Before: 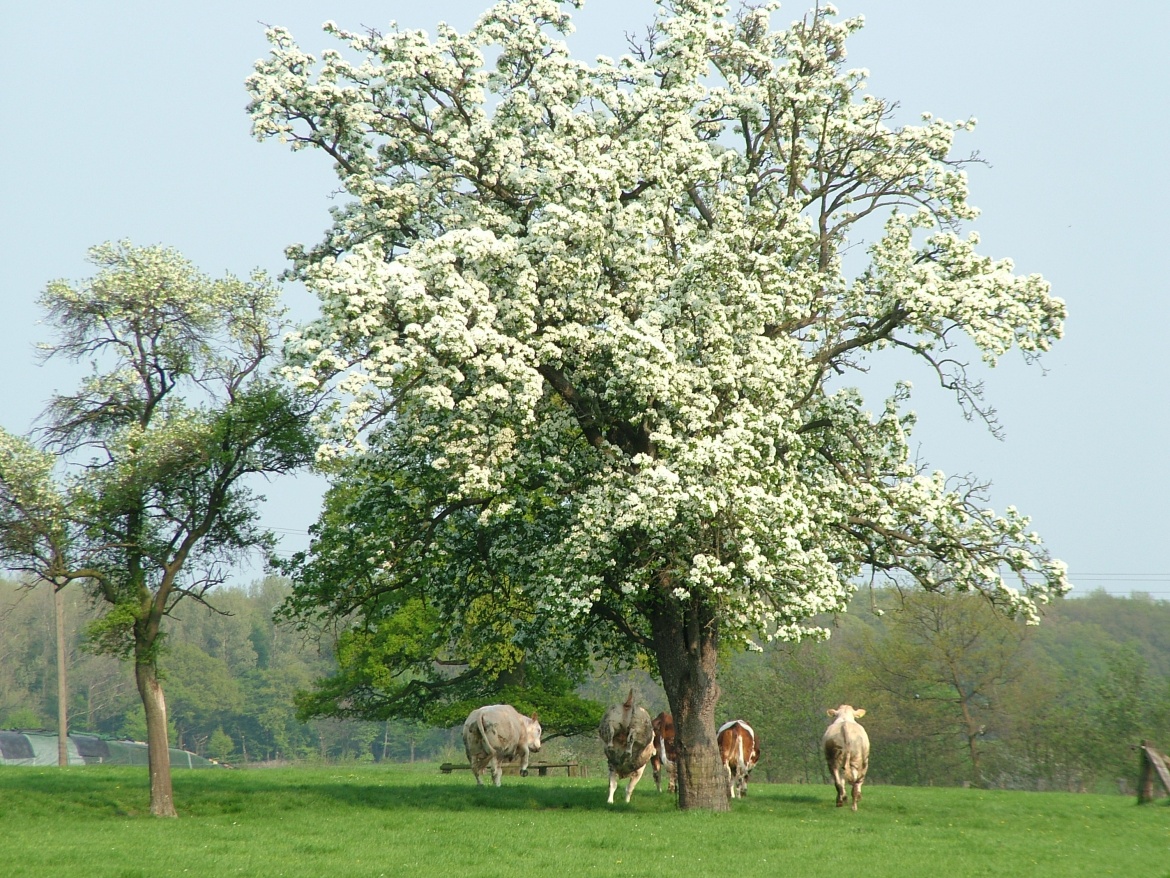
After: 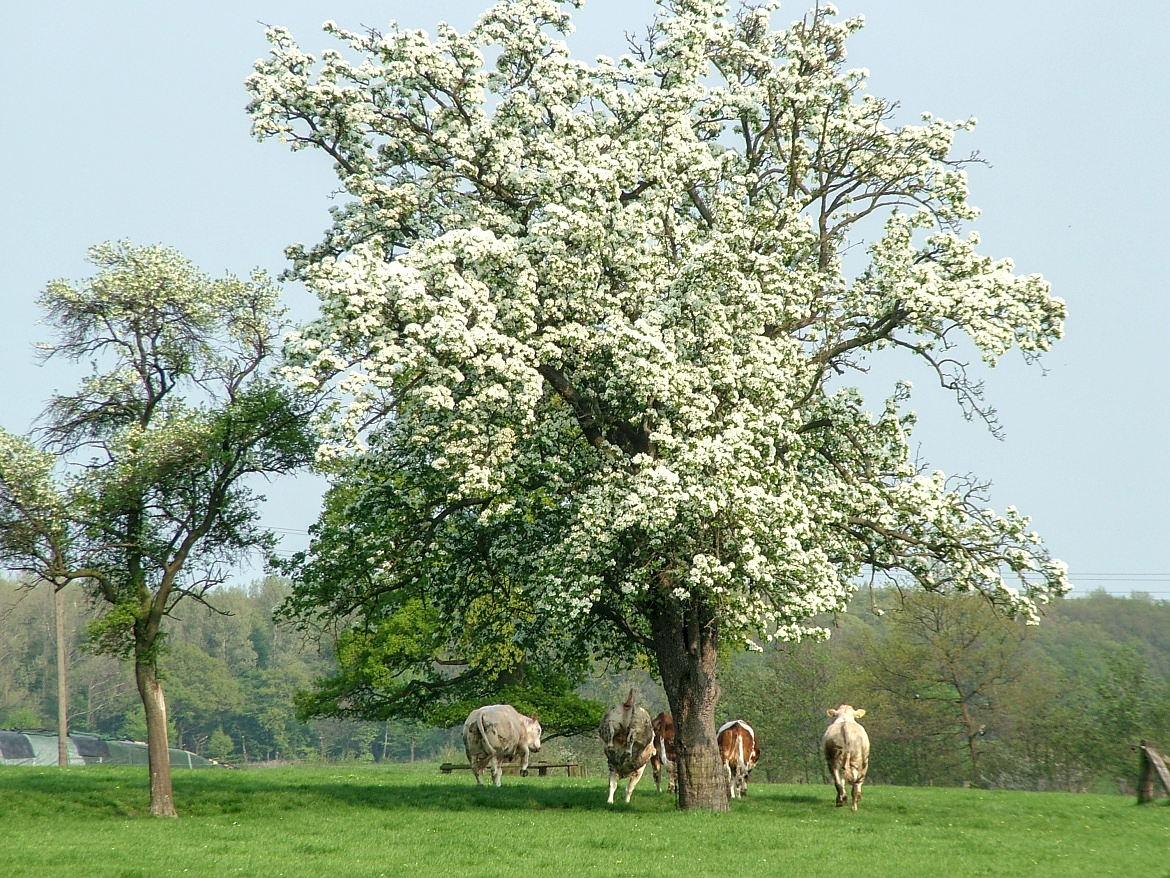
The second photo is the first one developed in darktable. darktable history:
sharpen: radius 0.969, amount 0.604
local contrast: detail 130%
